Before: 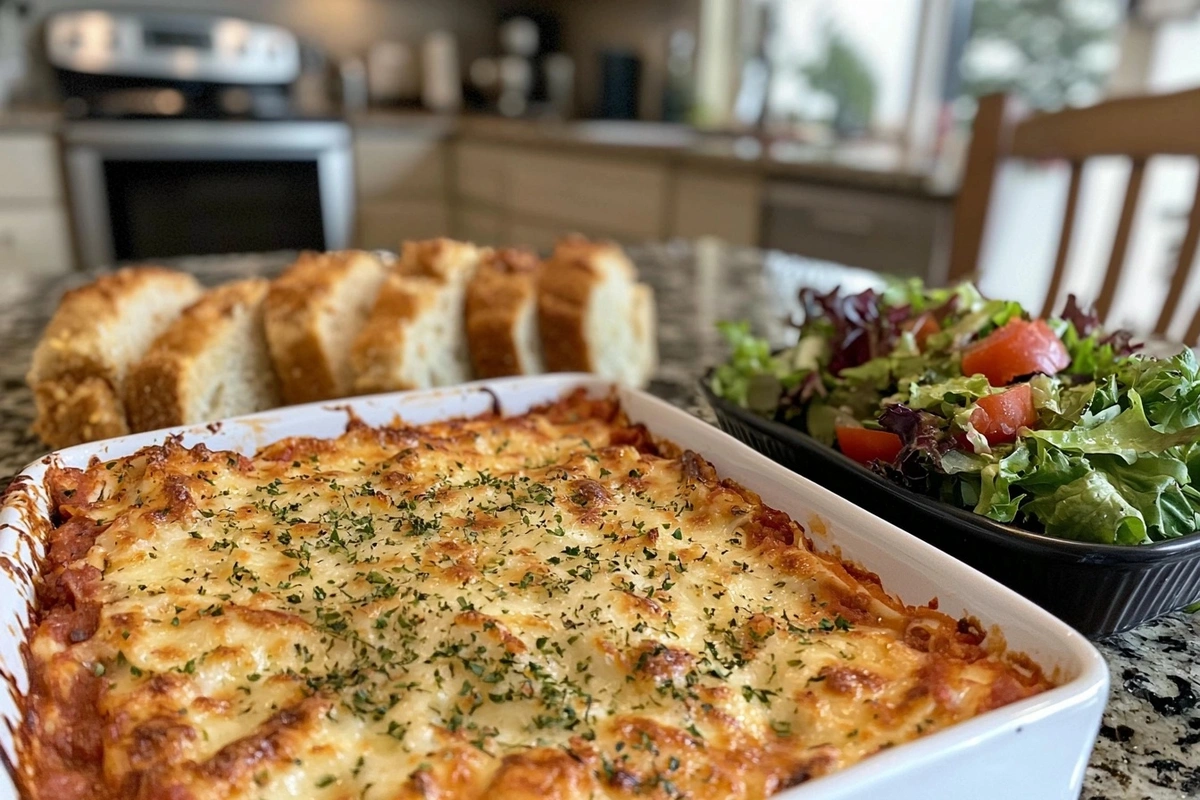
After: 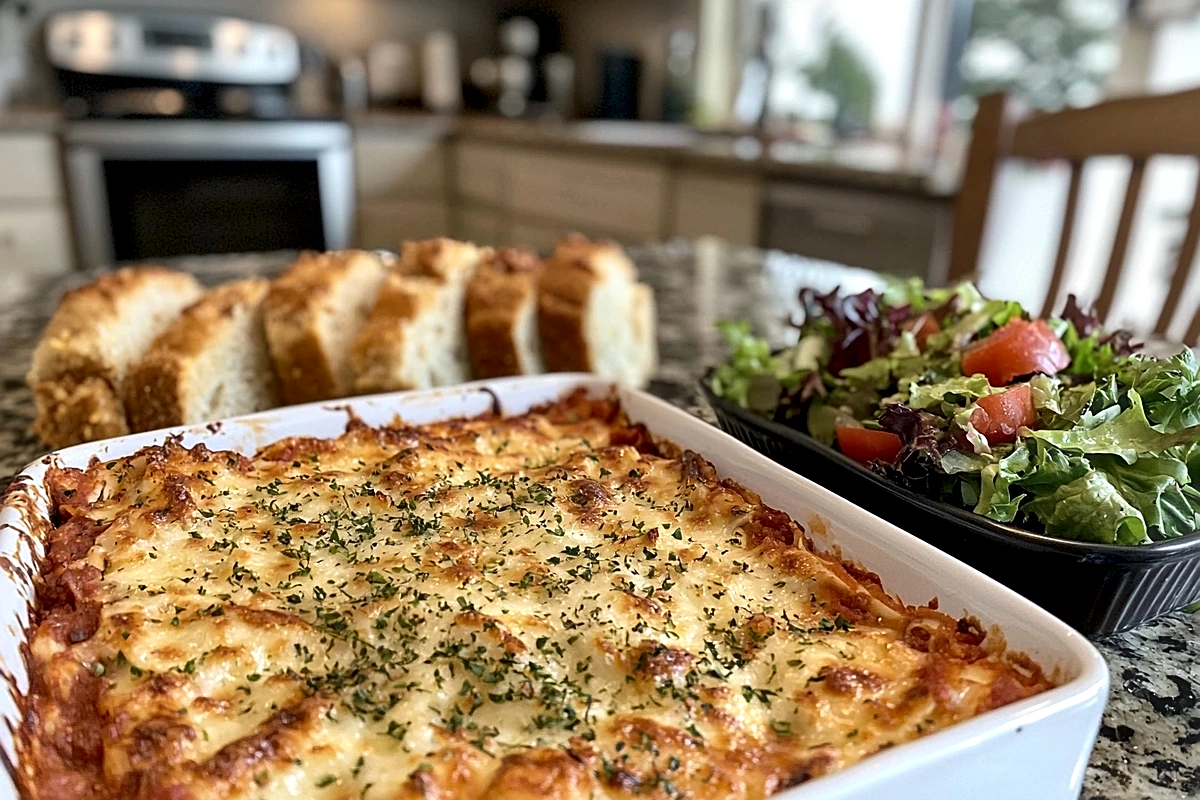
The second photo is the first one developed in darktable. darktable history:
local contrast: mode bilateral grid, contrast 25, coarseness 60, detail 151%, midtone range 0.2
white balance: emerald 1
haze removal: strength -0.05
sharpen: on, module defaults
